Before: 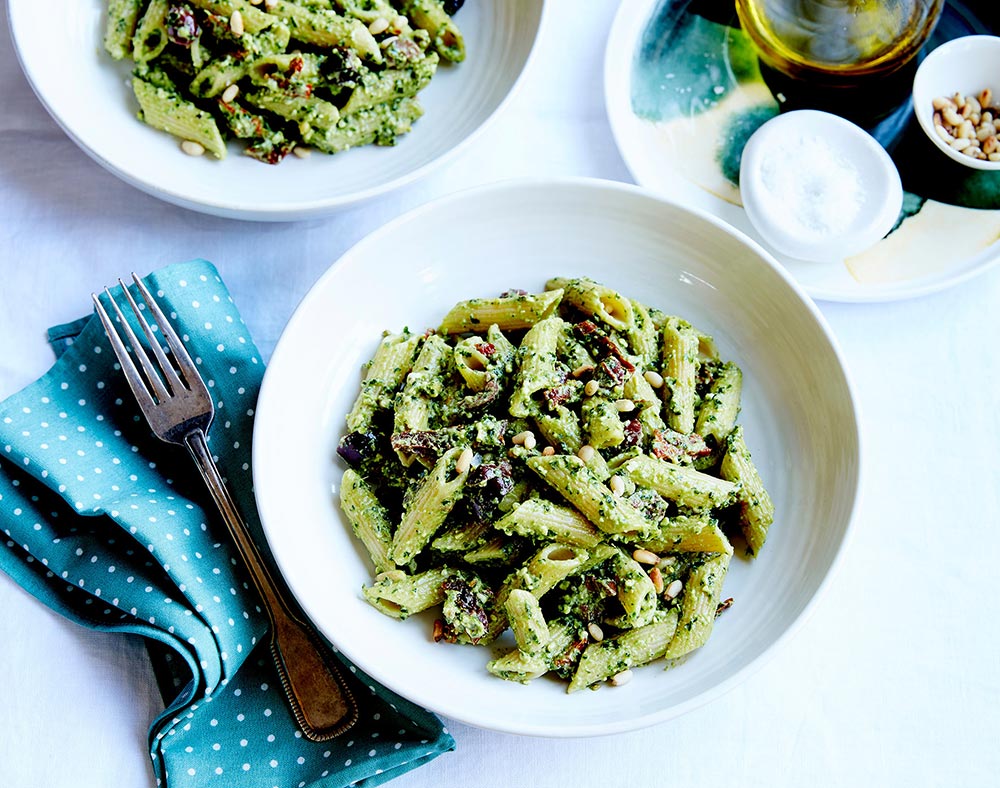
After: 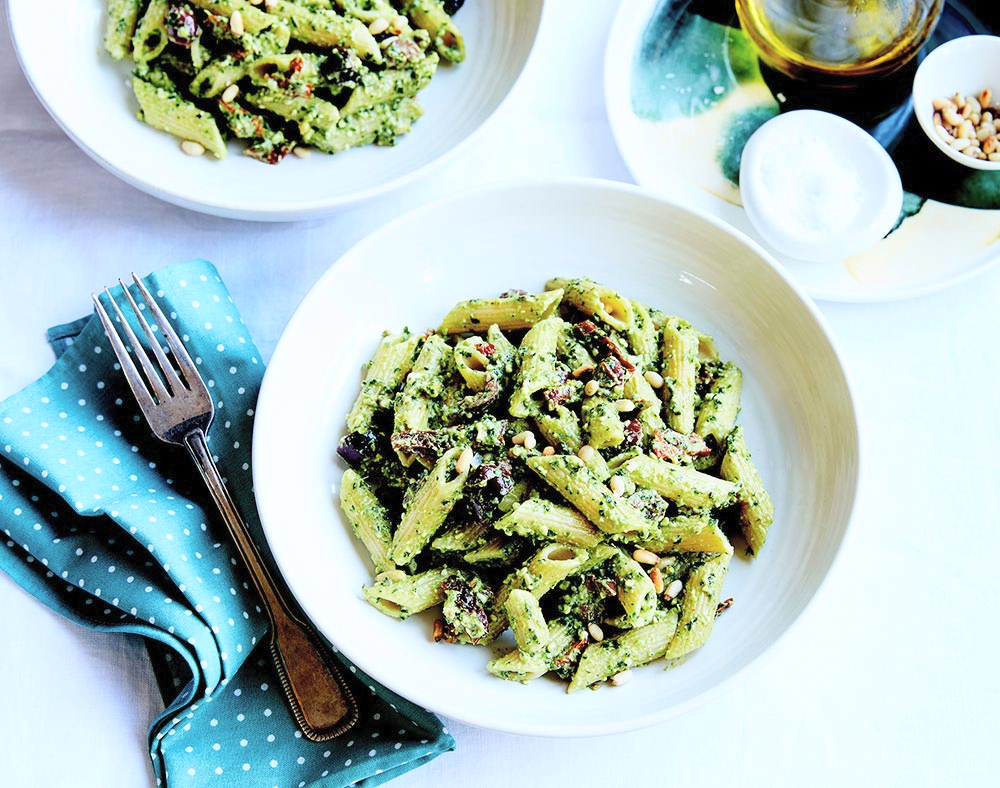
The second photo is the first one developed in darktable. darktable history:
contrast brightness saturation: contrast 0.141, brightness 0.225
